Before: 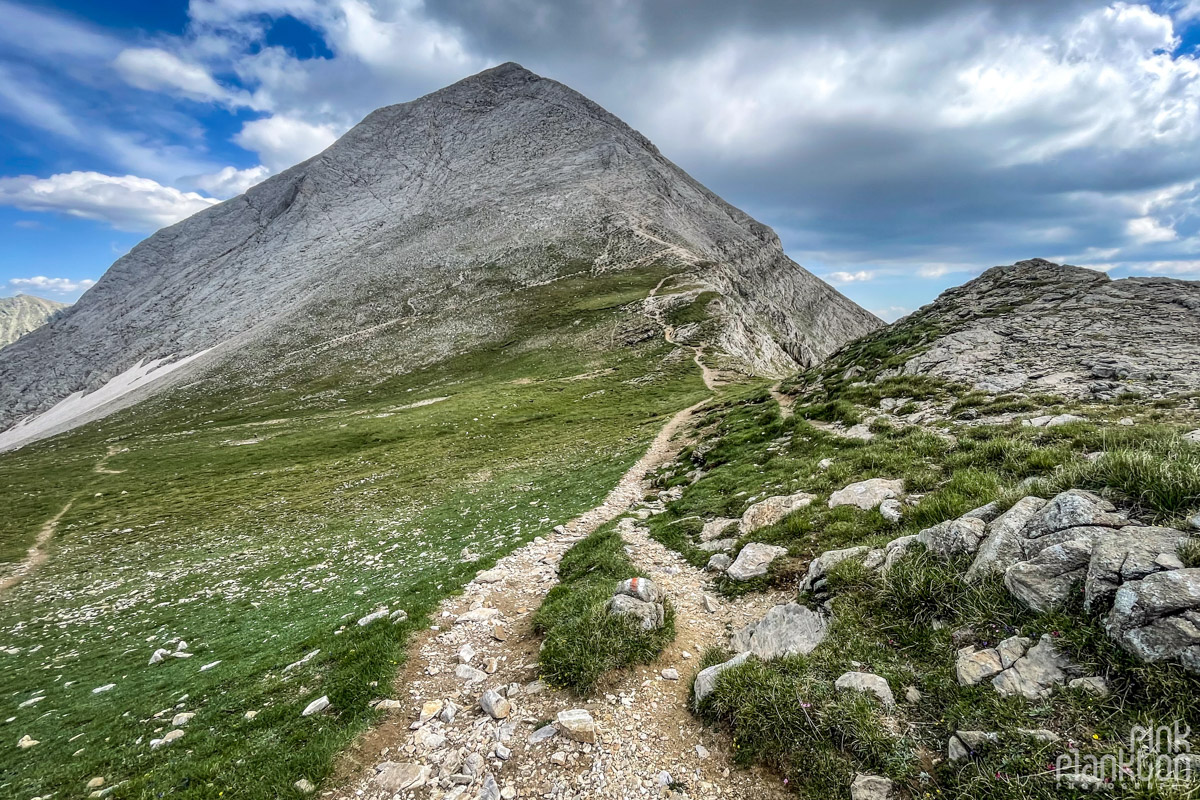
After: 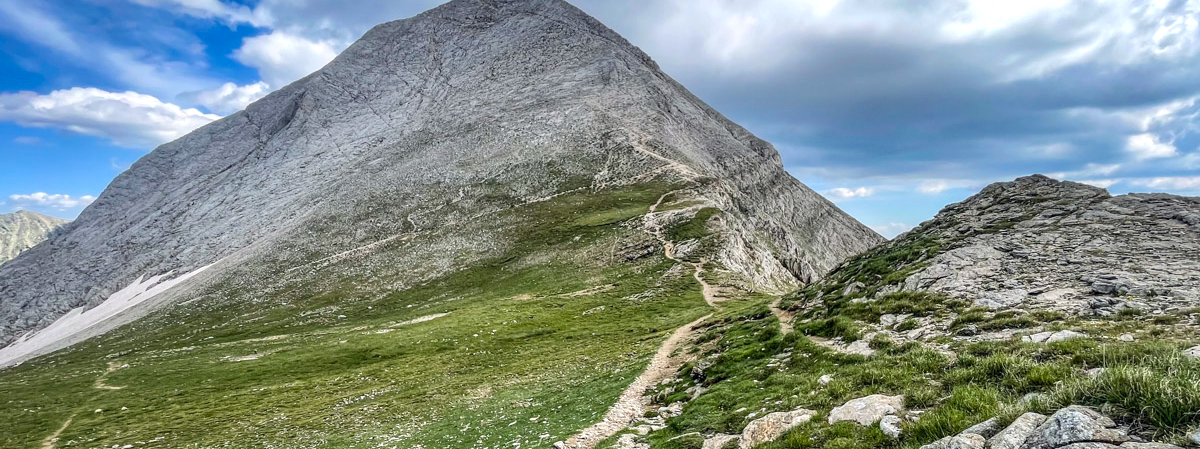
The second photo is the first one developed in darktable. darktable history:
color balance rgb: power › chroma 0.474%, power › hue 260.56°, perceptual saturation grading › global saturation 17.361%
exposure: exposure 0.152 EV, compensate exposure bias true, compensate highlight preservation false
shadows and highlights: radius 126.94, shadows 21.11, highlights -21.39, low approximation 0.01
contrast brightness saturation: saturation -0.046
crop and rotate: top 10.619%, bottom 33.212%
